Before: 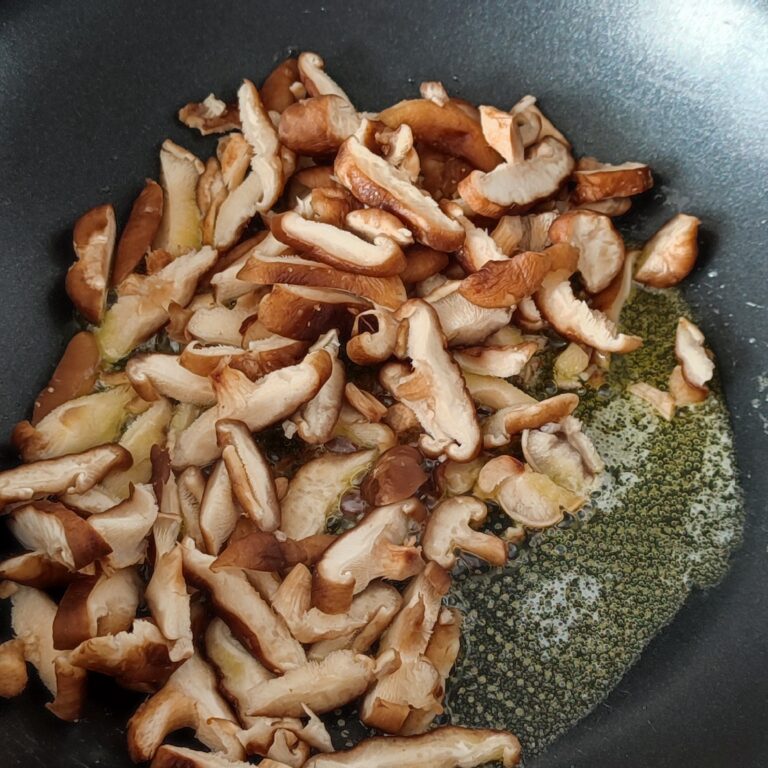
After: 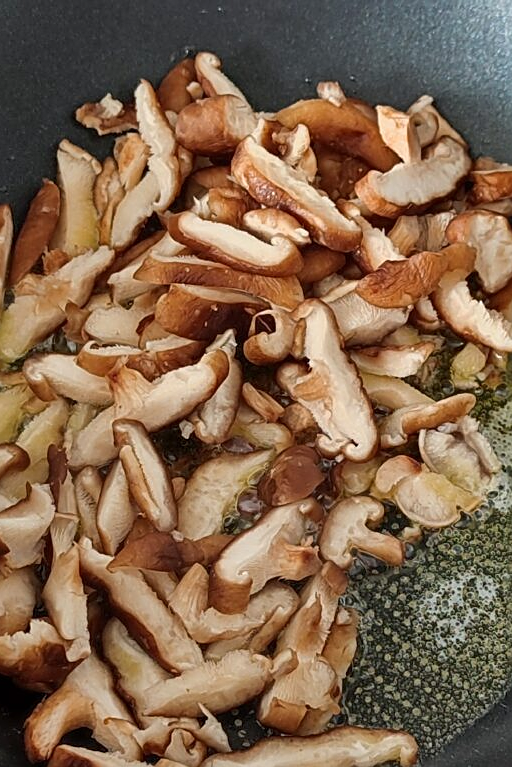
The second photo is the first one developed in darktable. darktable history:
shadows and highlights: soften with gaussian
sharpen: on, module defaults
crop and rotate: left 13.537%, right 19.796%
